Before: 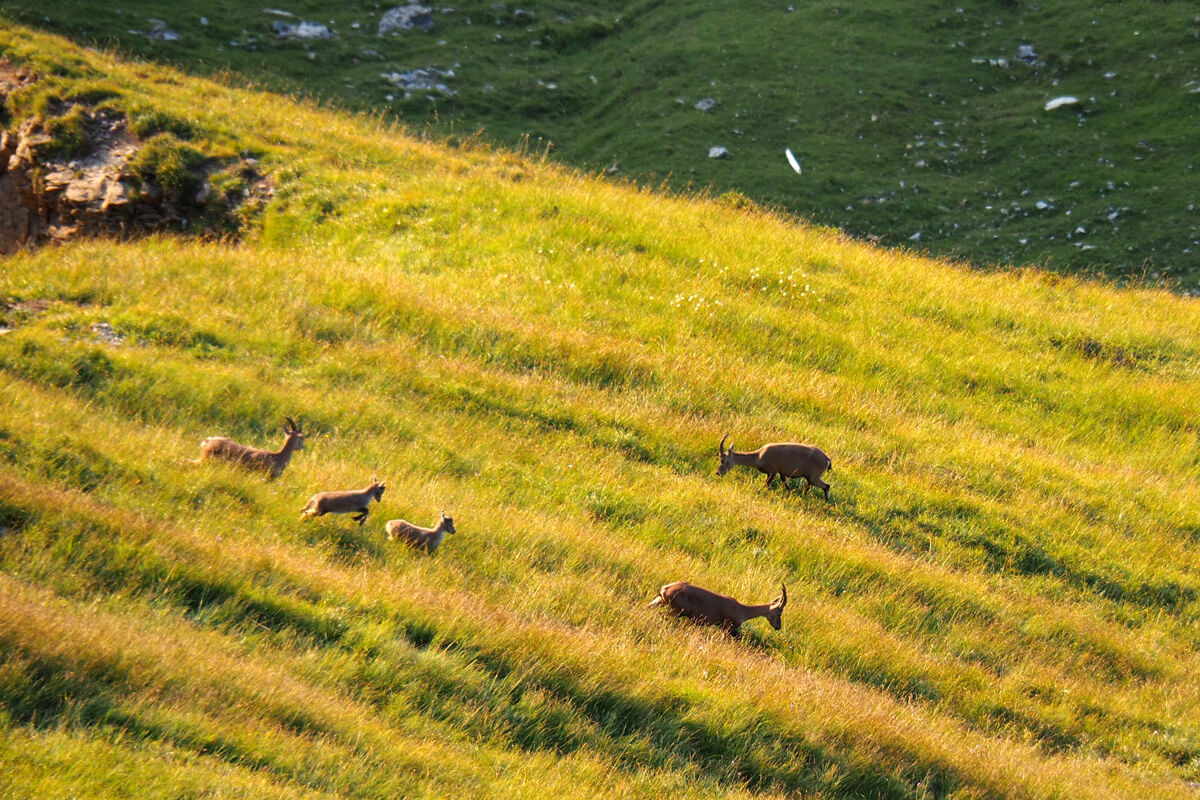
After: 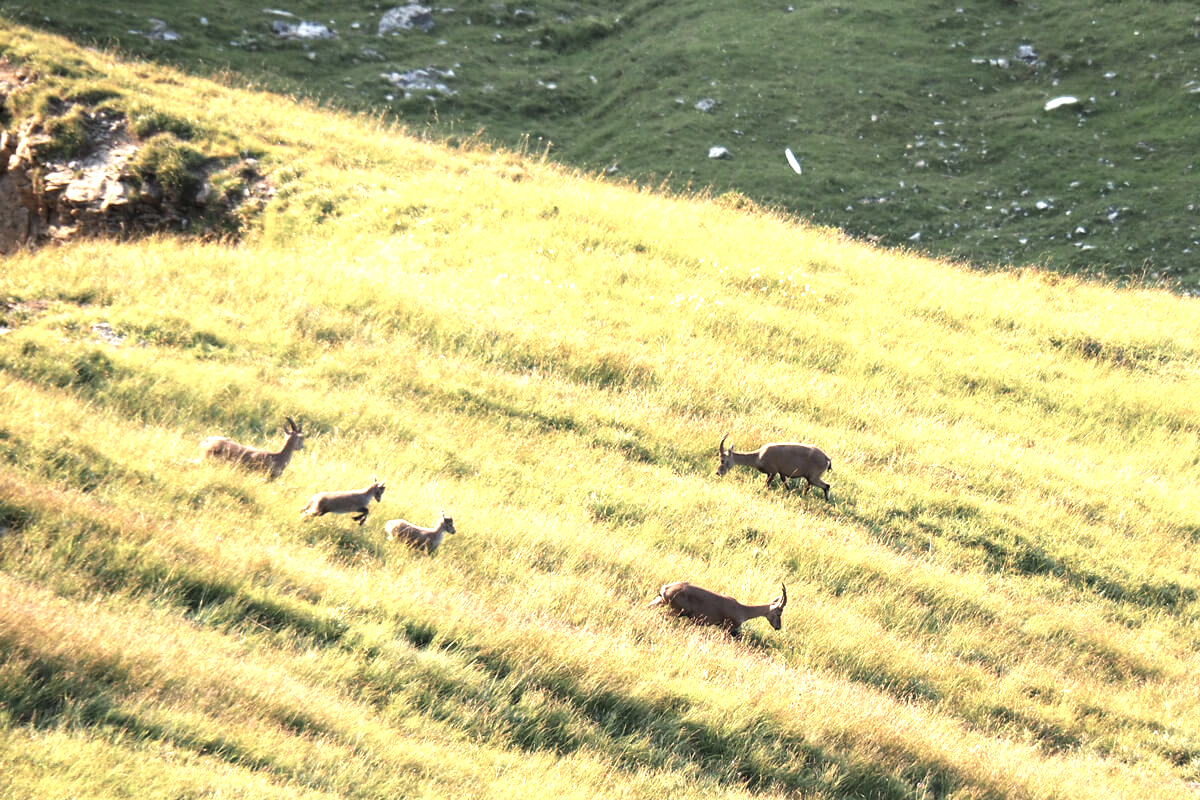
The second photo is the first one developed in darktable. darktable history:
exposure: exposure 1.223 EV, compensate highlight preservation false
color correction: saturation 0.57
